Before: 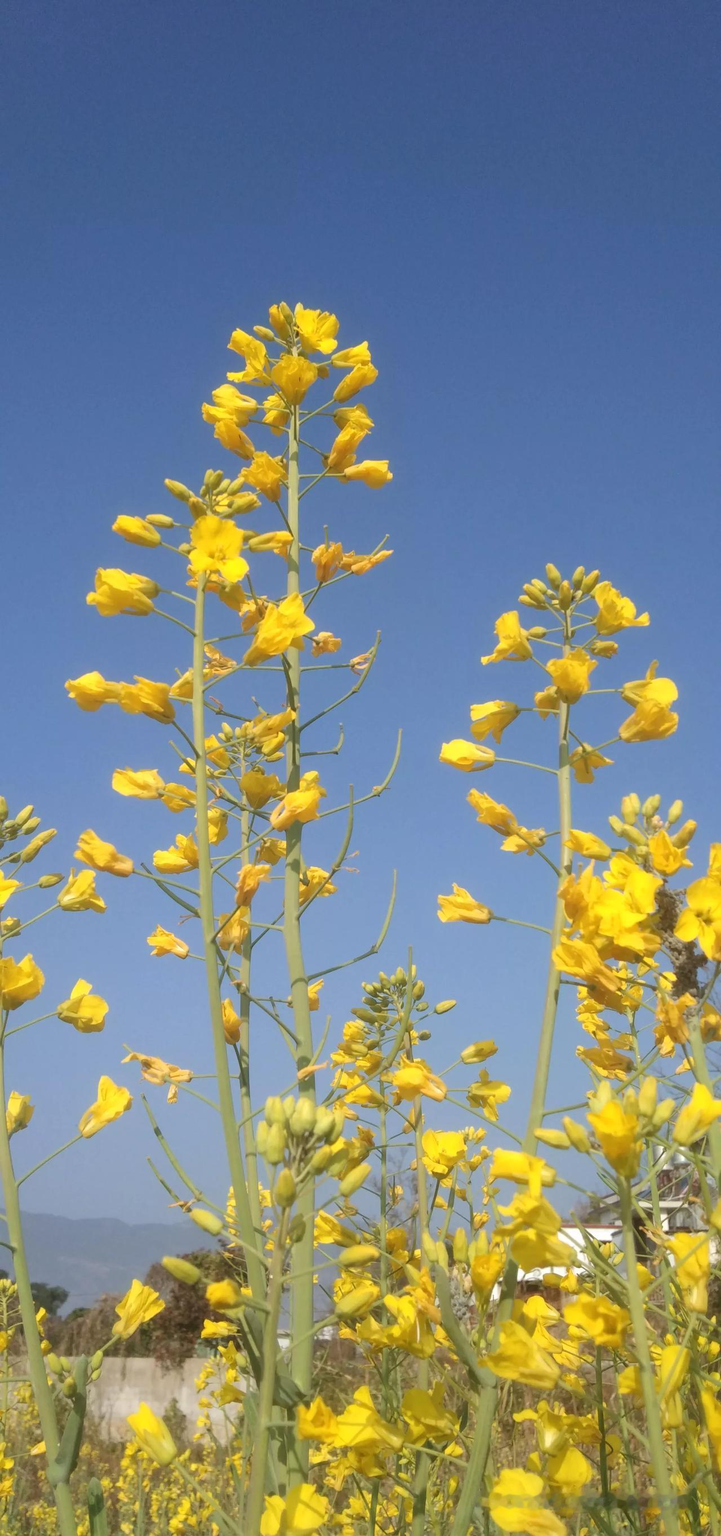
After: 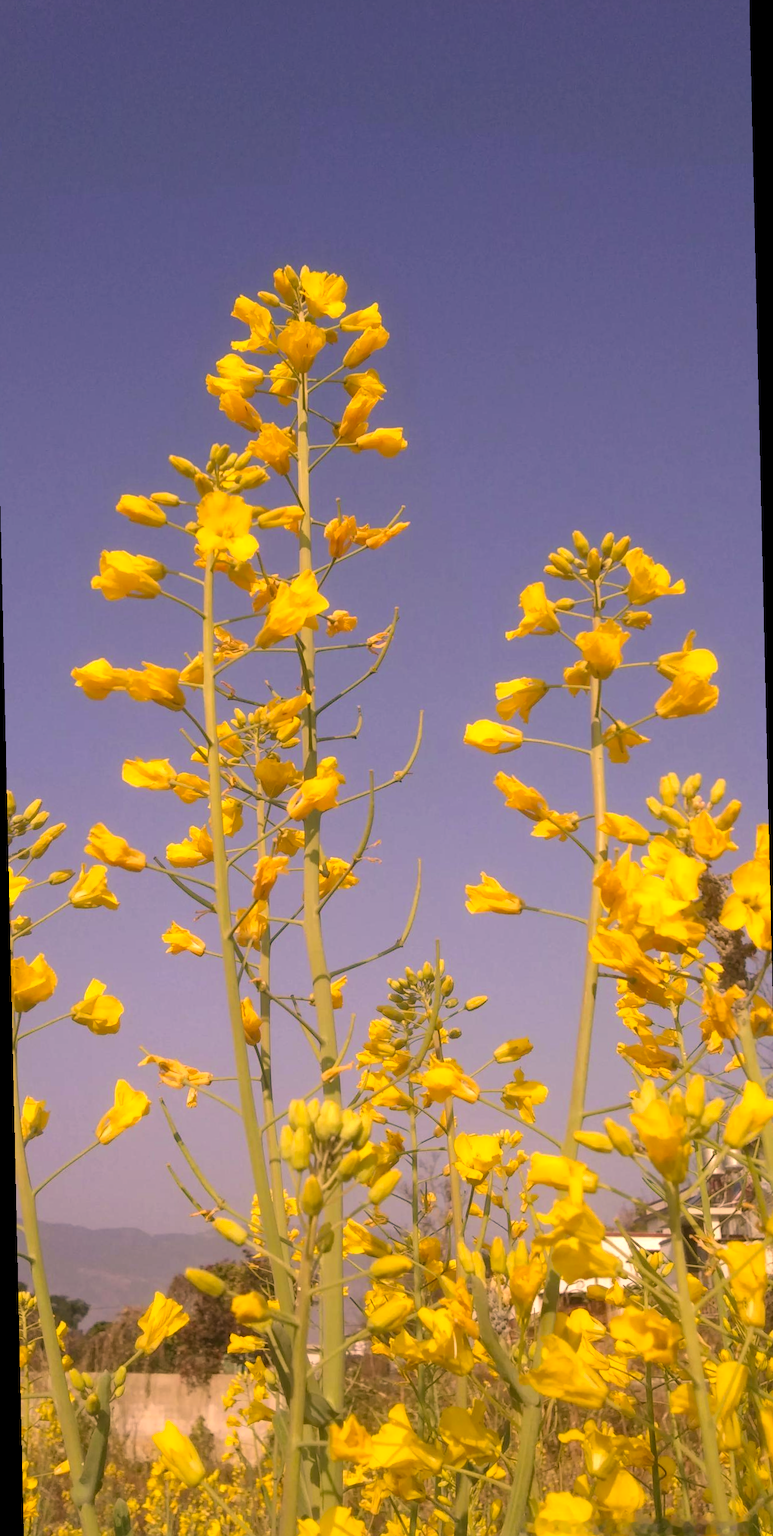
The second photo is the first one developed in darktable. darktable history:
rotate and perspective: rotation -1.32°, lens shift (horizontal) -0.031, crop left 0.015, crop right 0.985, crop top 0.047, crop bottom 0.982
color correction: highlights a* 21.88, highlights b* 22.25
haze removal: compatibility mode true, adaptive false
